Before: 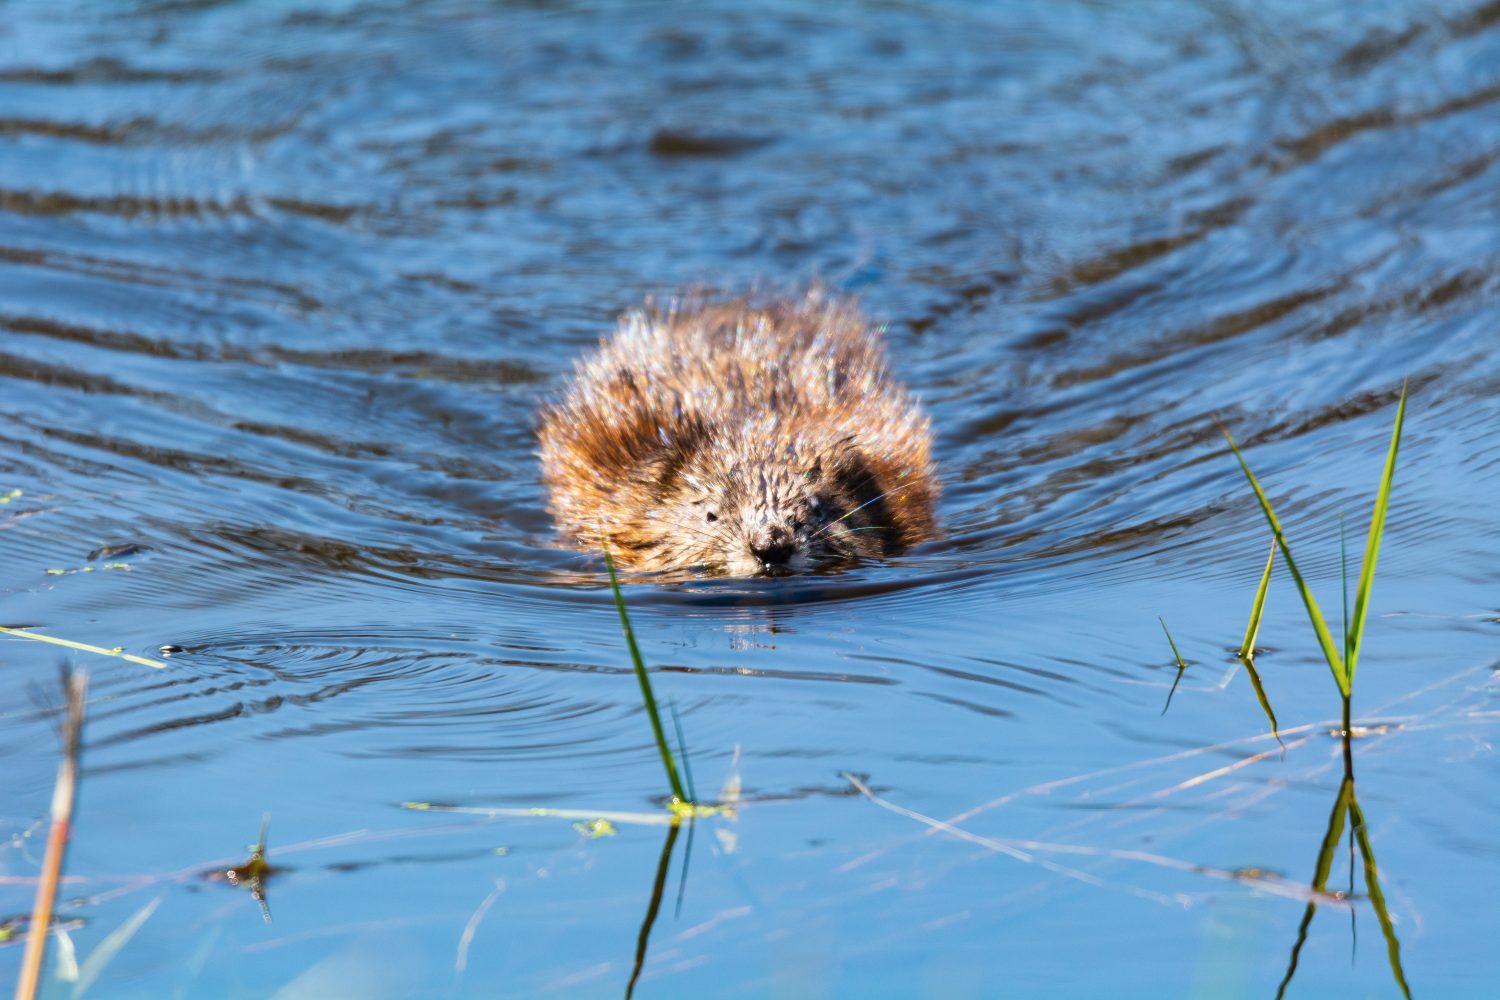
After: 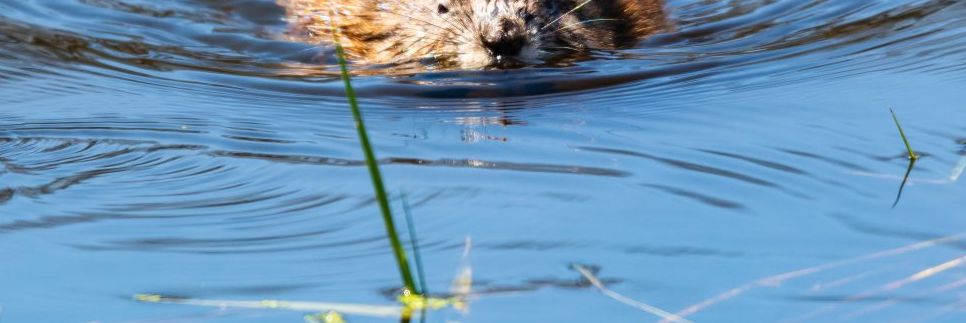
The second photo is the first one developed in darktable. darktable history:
crop: left 17.999%, top 50.861%, right 17.549%, bottom 16.796%
